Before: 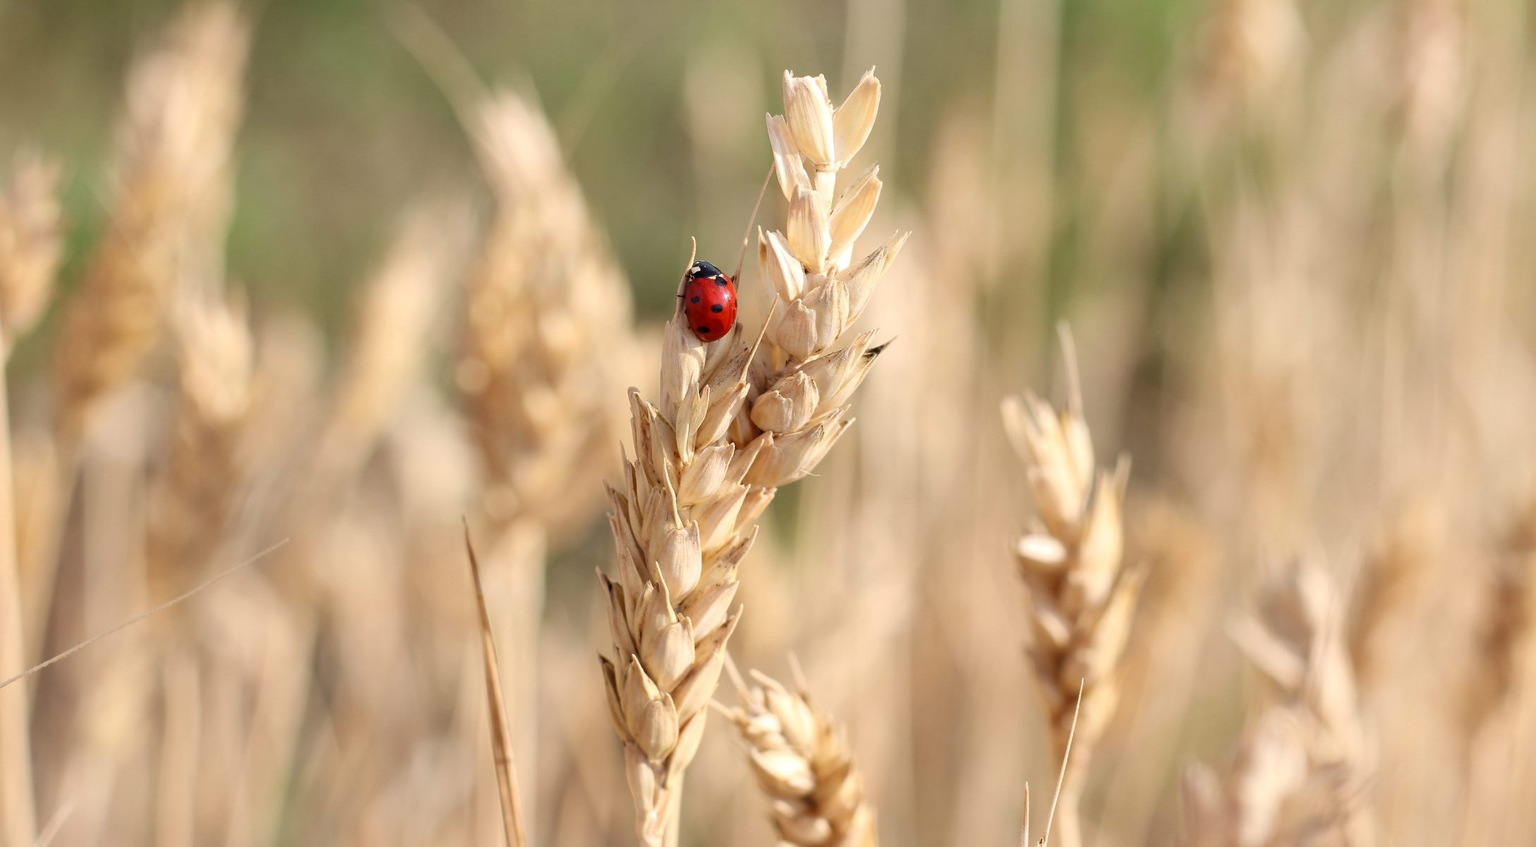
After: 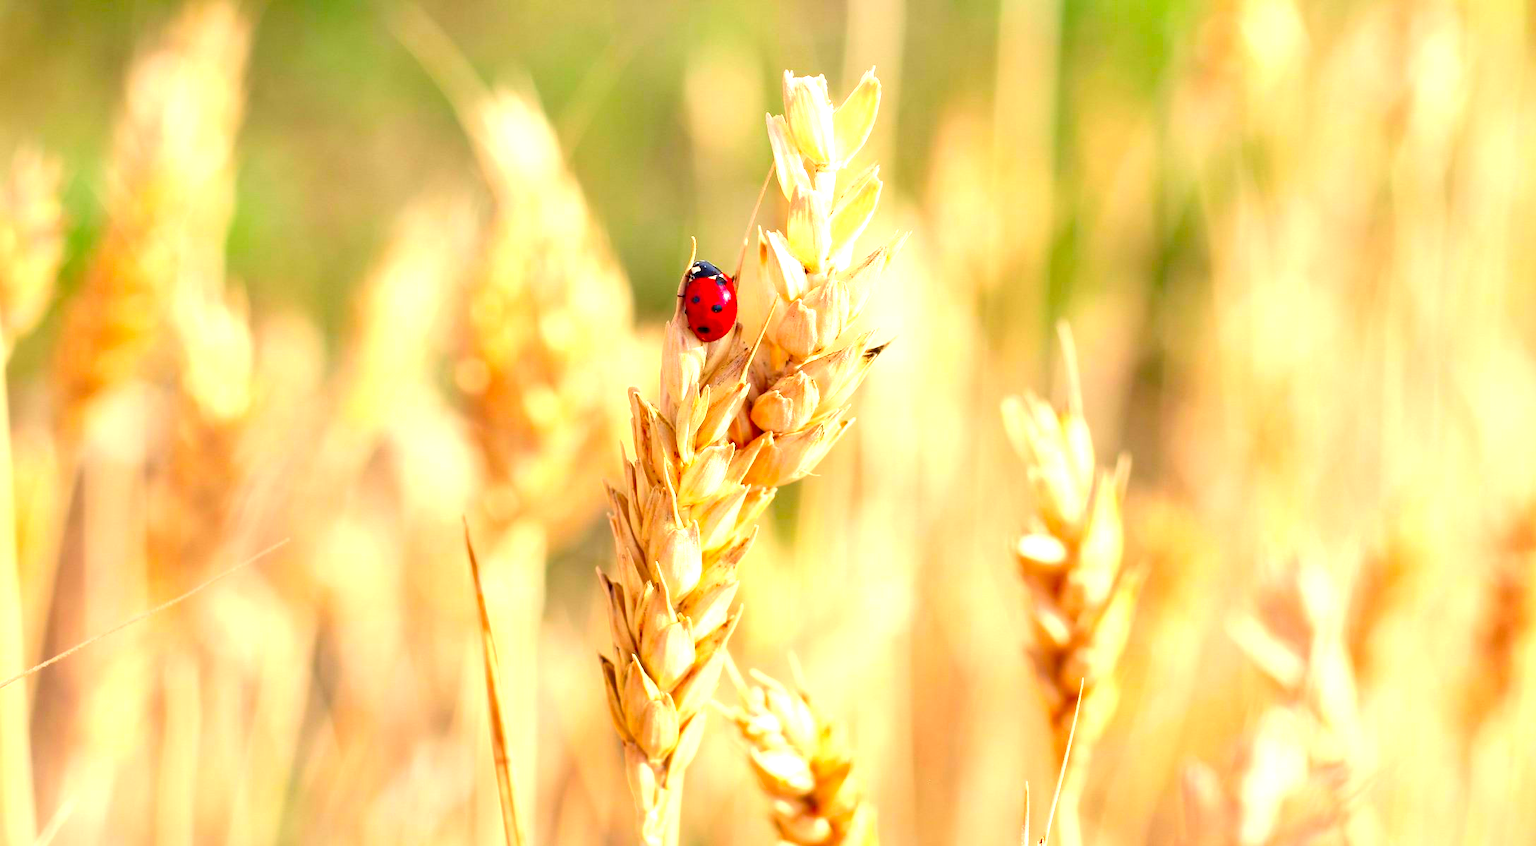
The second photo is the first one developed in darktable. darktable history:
color correction: saturation 1.8
exposure: black level correction 0.001, exposure 1 EV, compensate highlight preservation false
